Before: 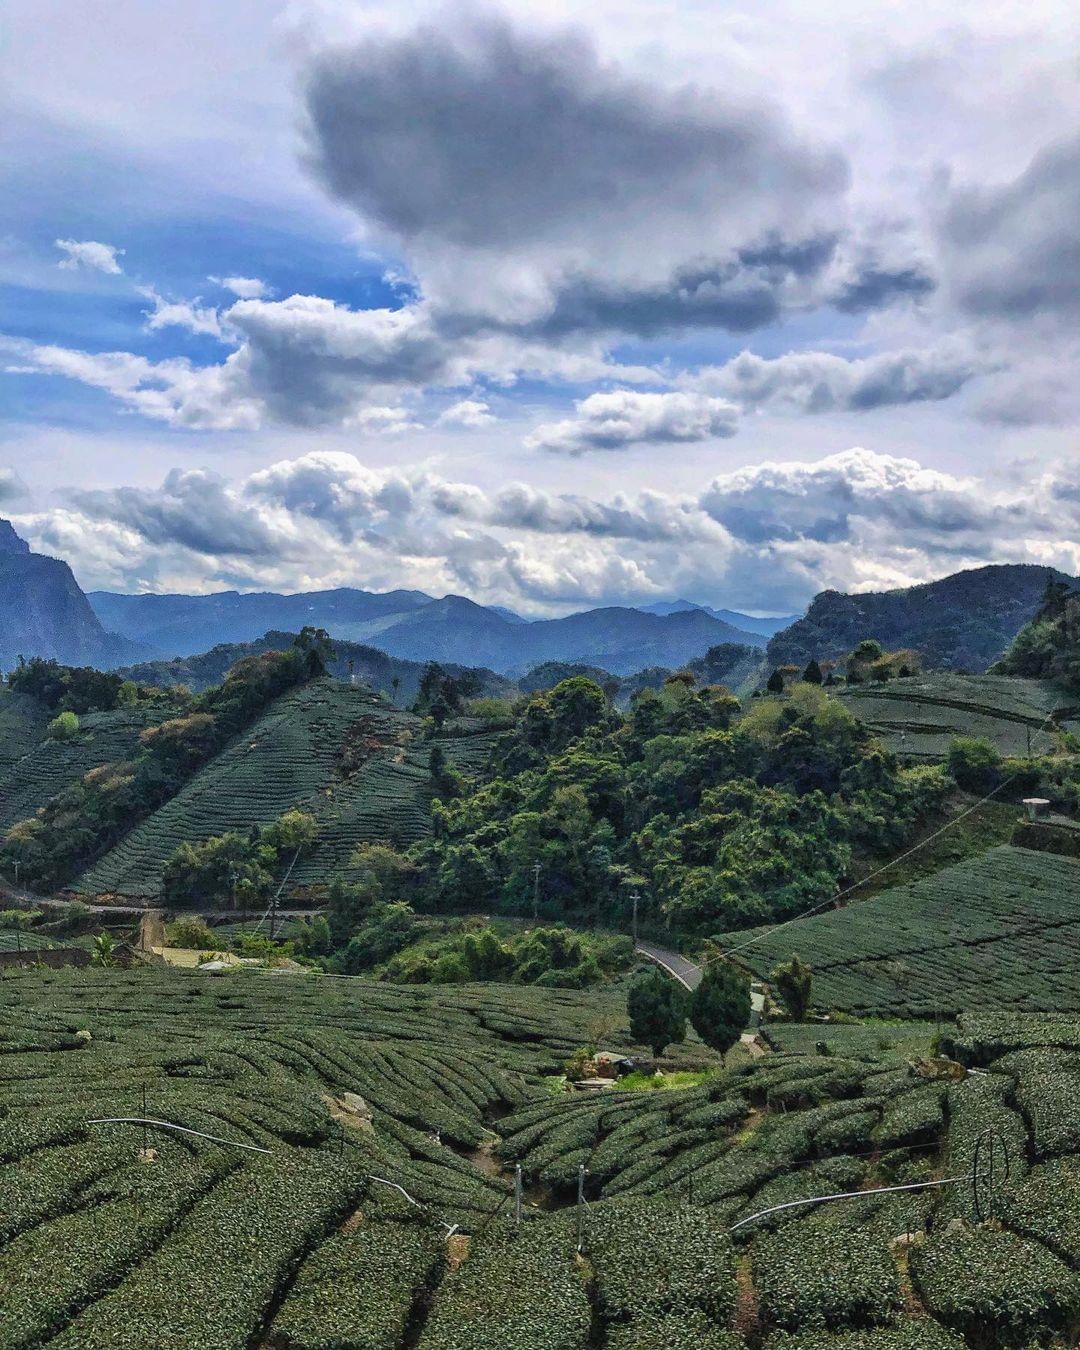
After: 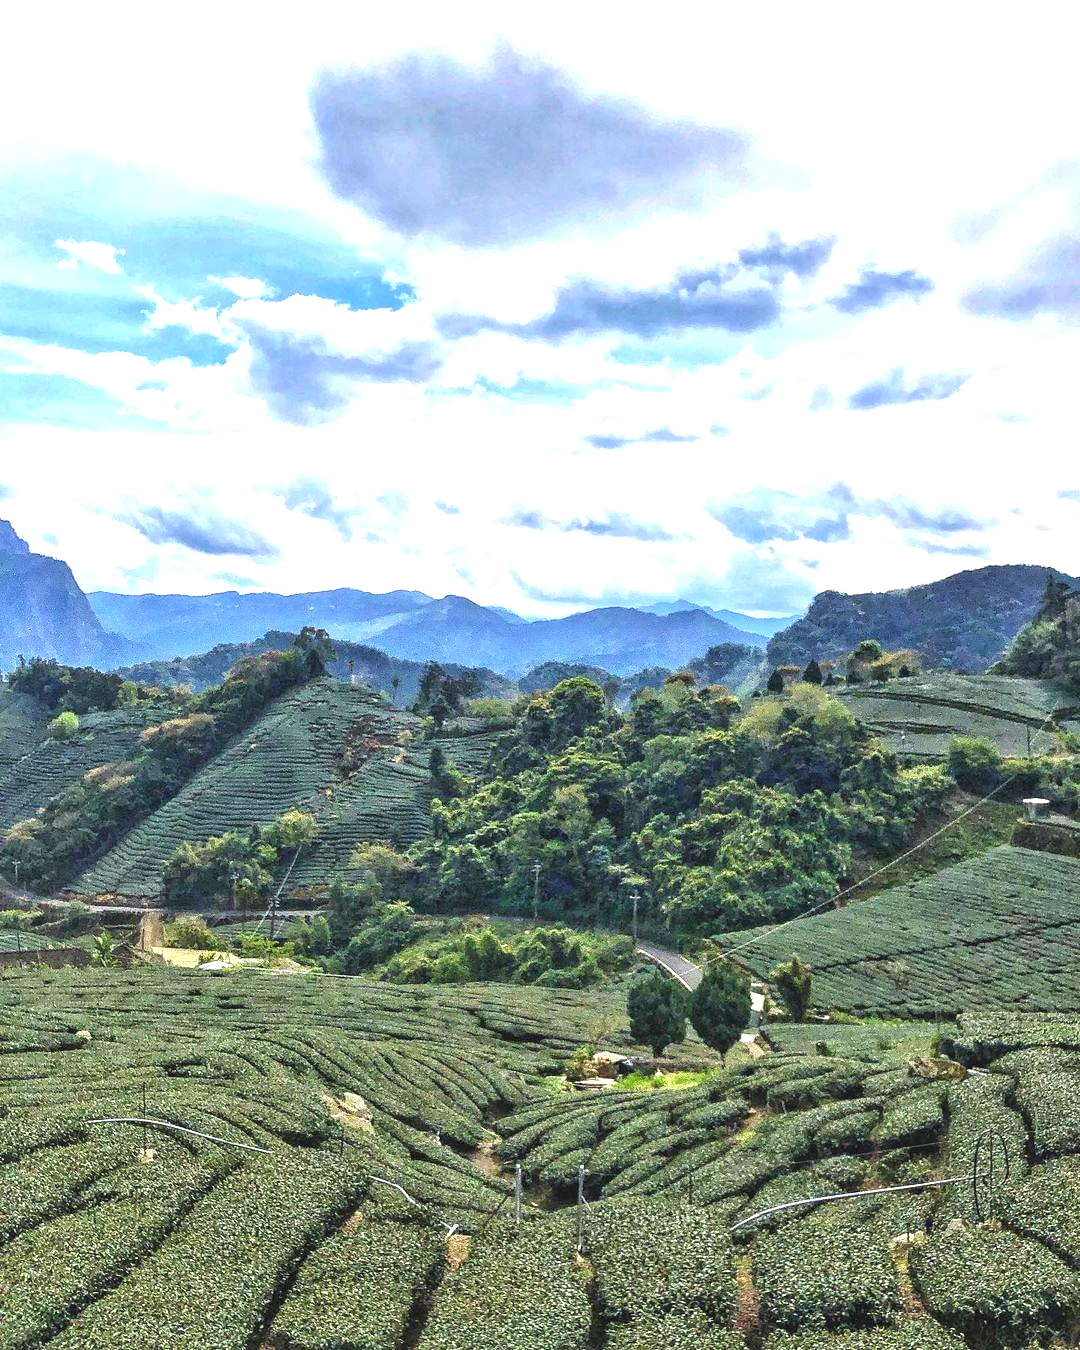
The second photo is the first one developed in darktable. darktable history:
color contrast: green-magenta contrast 0.96
exposure: black level correction 0, exposure 1.45 EV, compensate exposure bias true, compensate highlight preservation false
